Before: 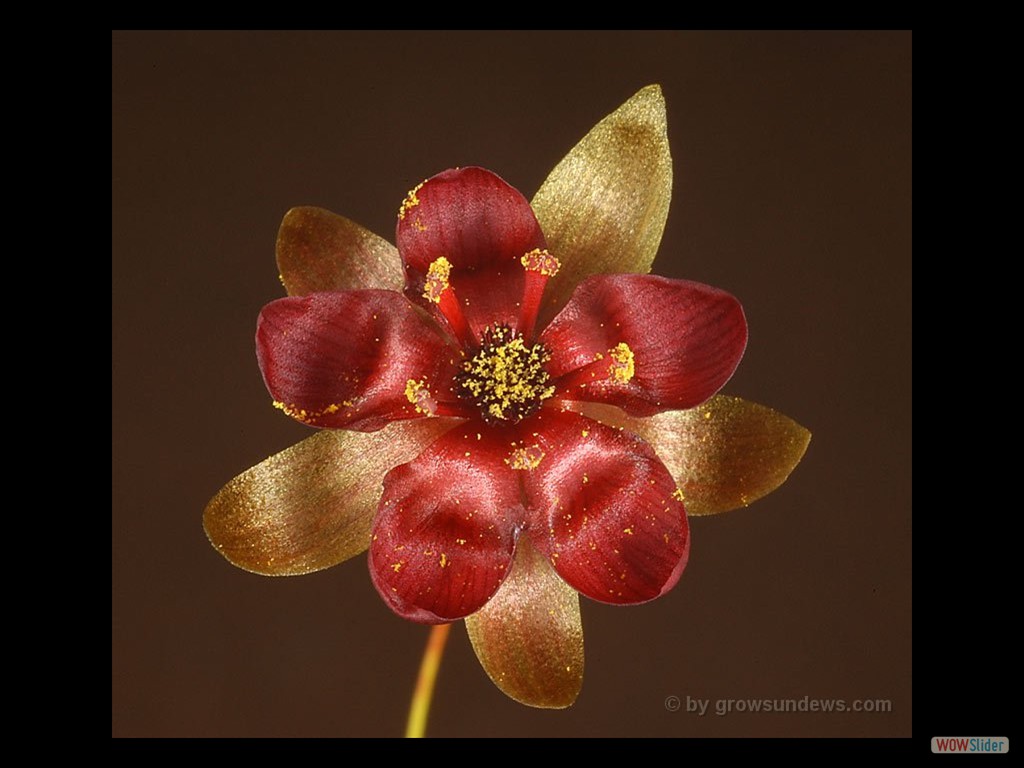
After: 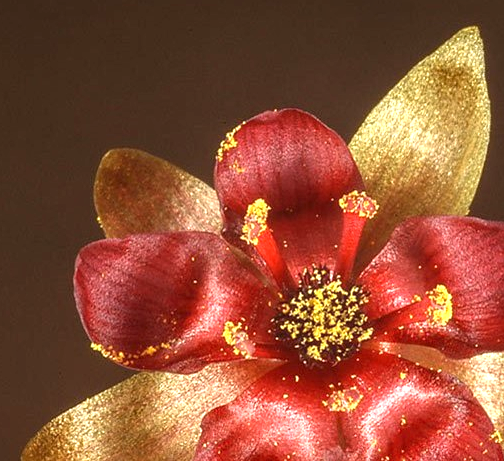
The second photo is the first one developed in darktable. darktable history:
local contrast: on, module defaults
crop: left 17.835%, top 7.675%, right 32.881%, bottom 32.213%
exposure: black level correction 0, exposure 0.7 EV, compensate highlight preservation false
